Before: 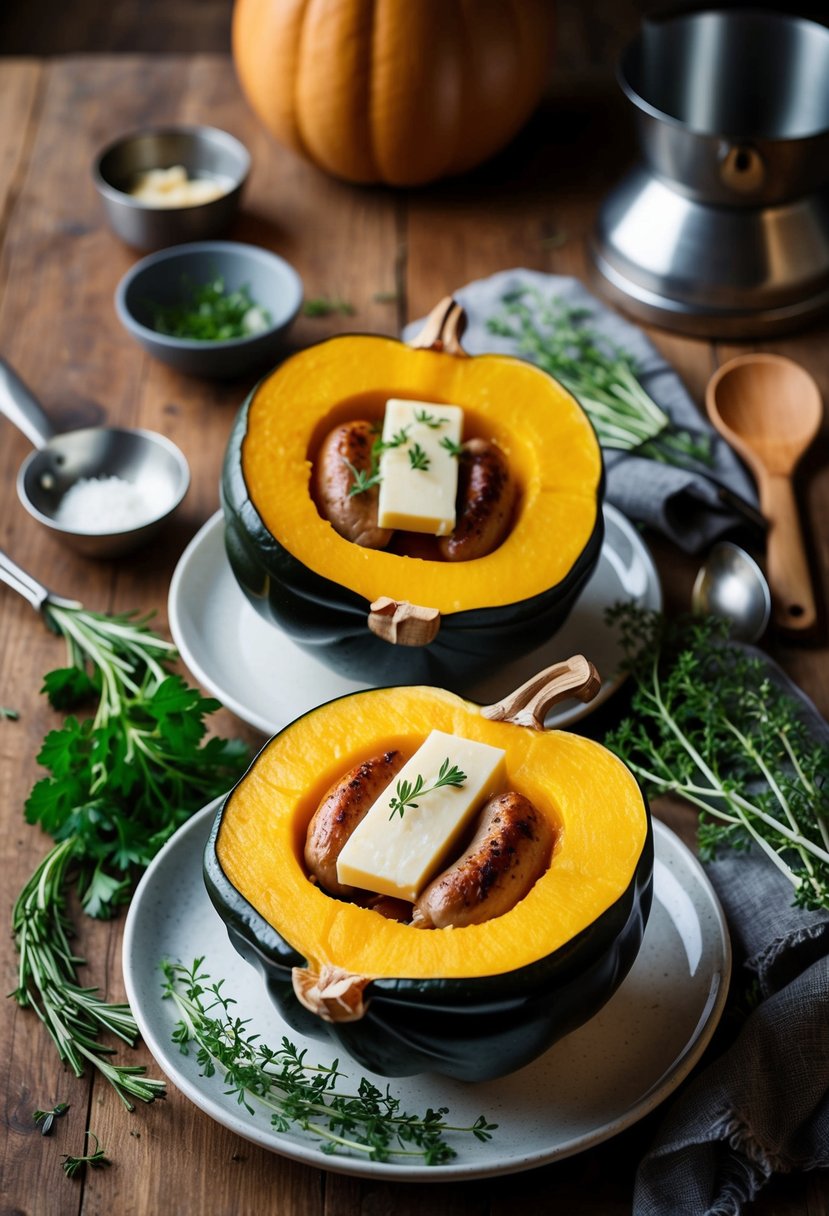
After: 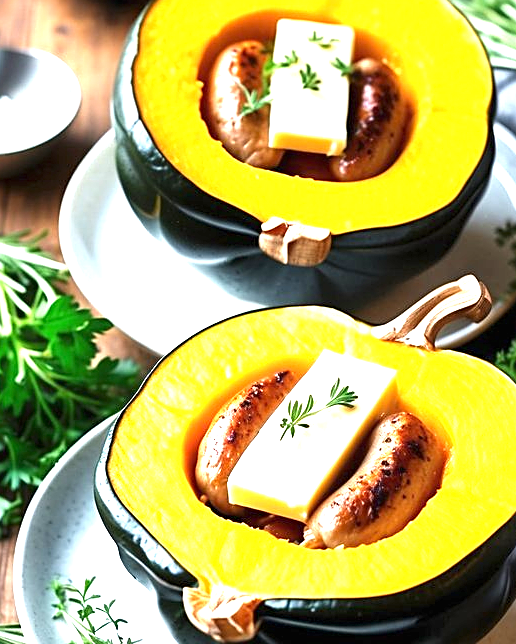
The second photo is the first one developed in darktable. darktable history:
crop: left 13.173%, top 31.278%, right 24.465%, bottom 15.722%
exposure: black level correction 0, exposure 1.688 EV, compensate exposure bias true, compensate highlight preservation false
sharpen: on, module defaults
